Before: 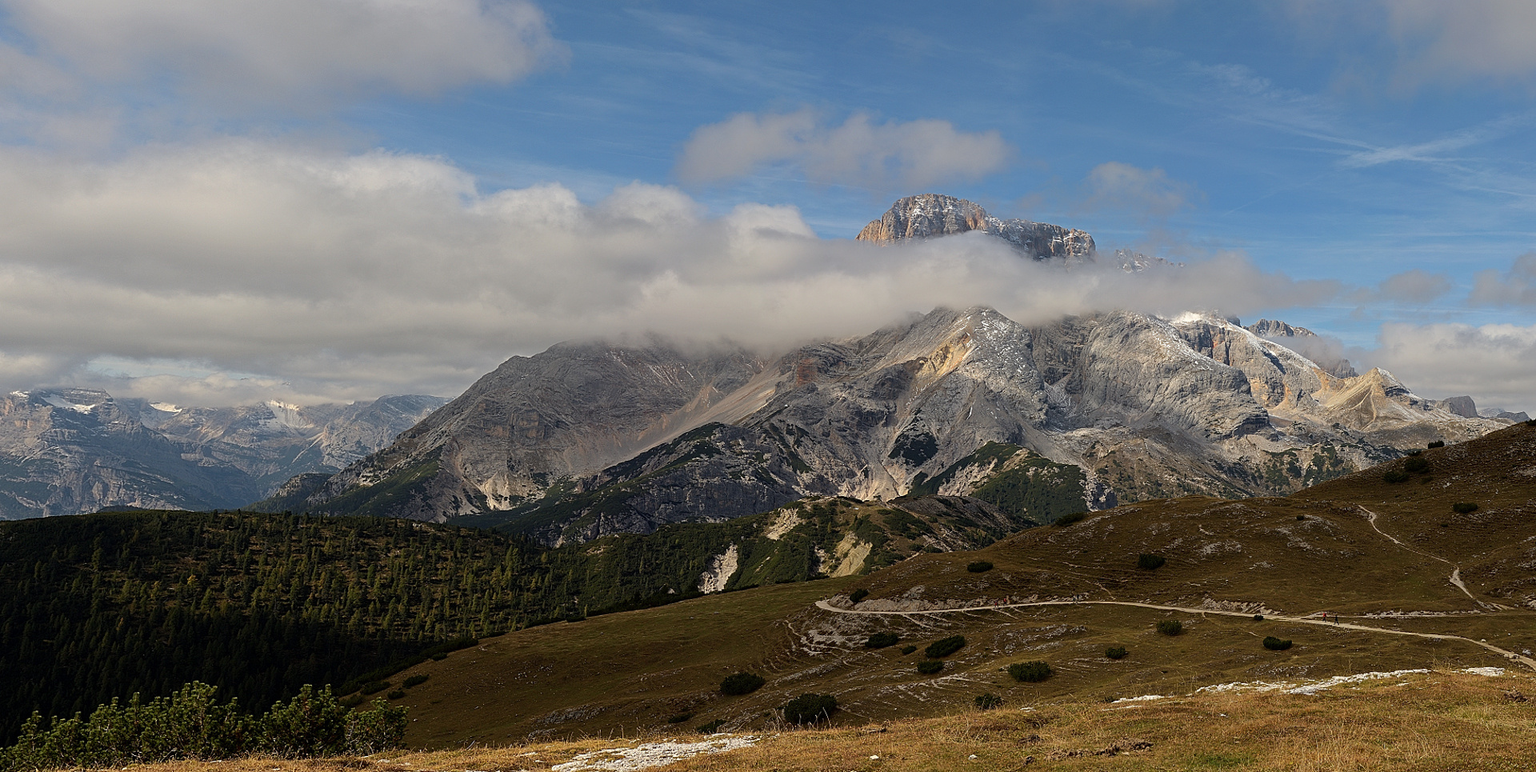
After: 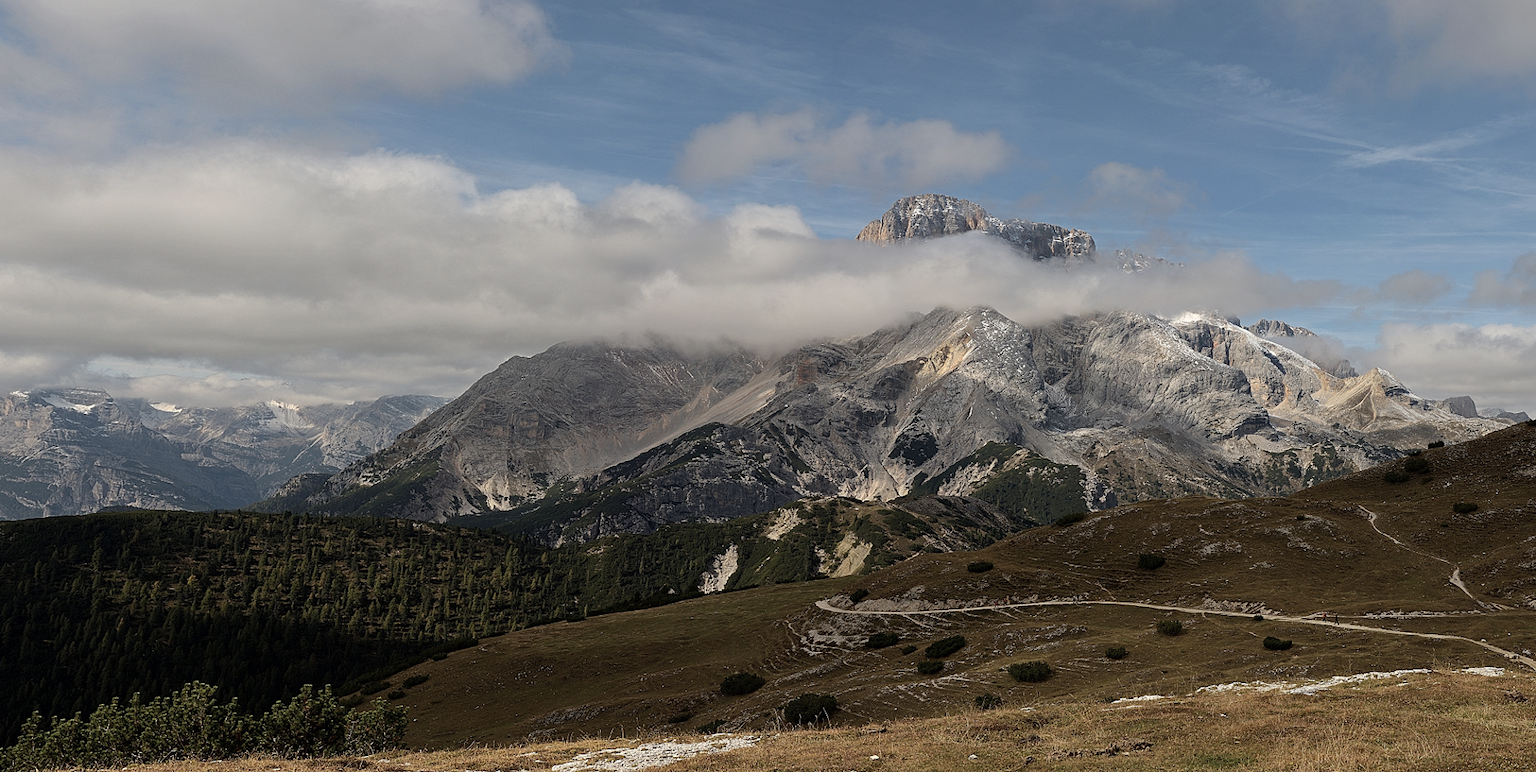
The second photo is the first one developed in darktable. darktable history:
shadows and highlights: shadows 25.72, highlights -26.4
contrast brightness saturation: contrast 0.104, saturation -0.295
